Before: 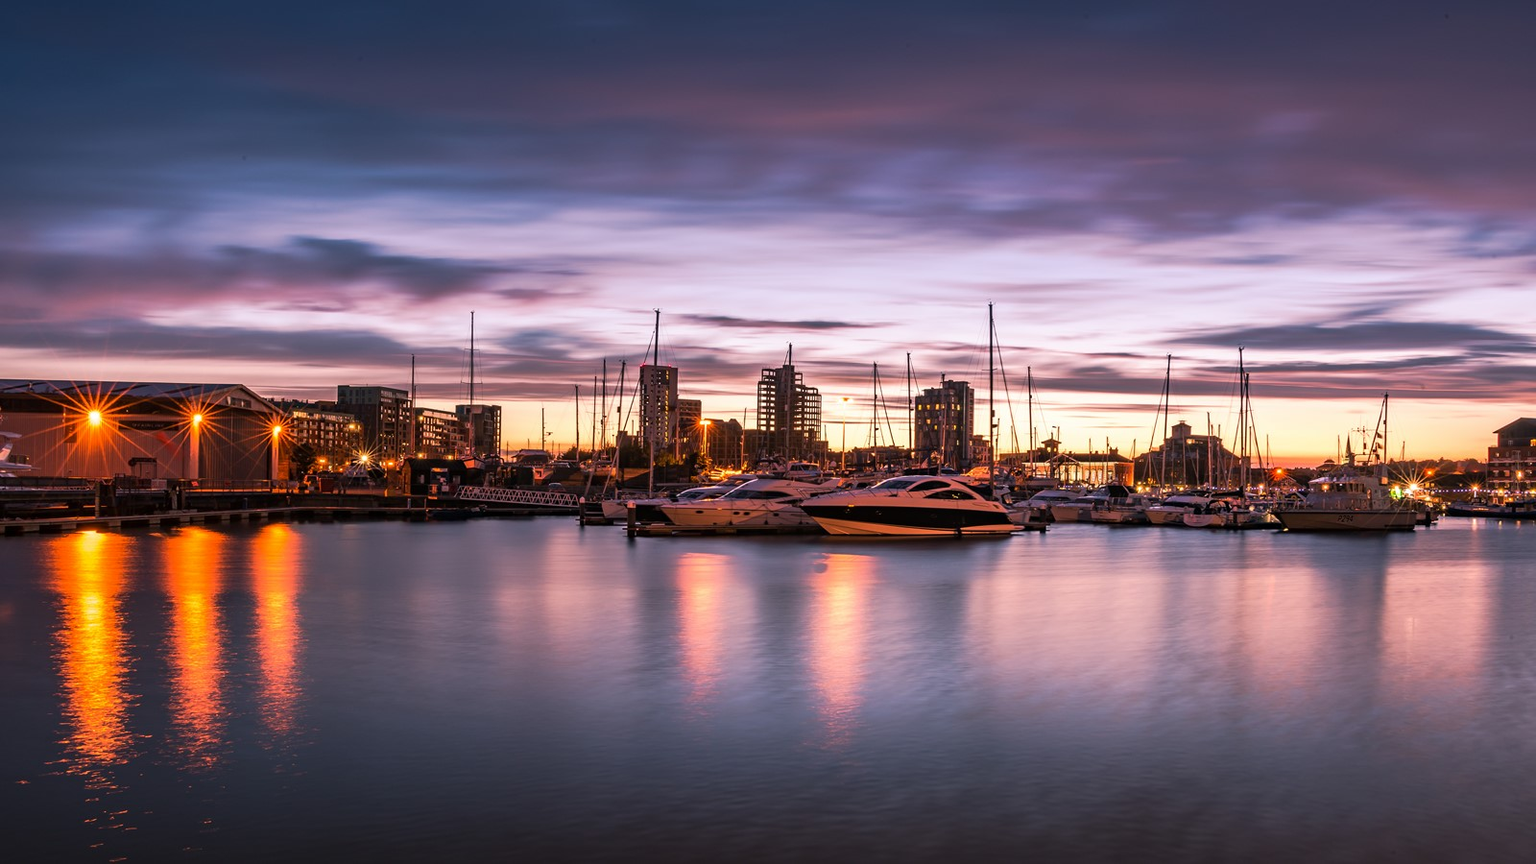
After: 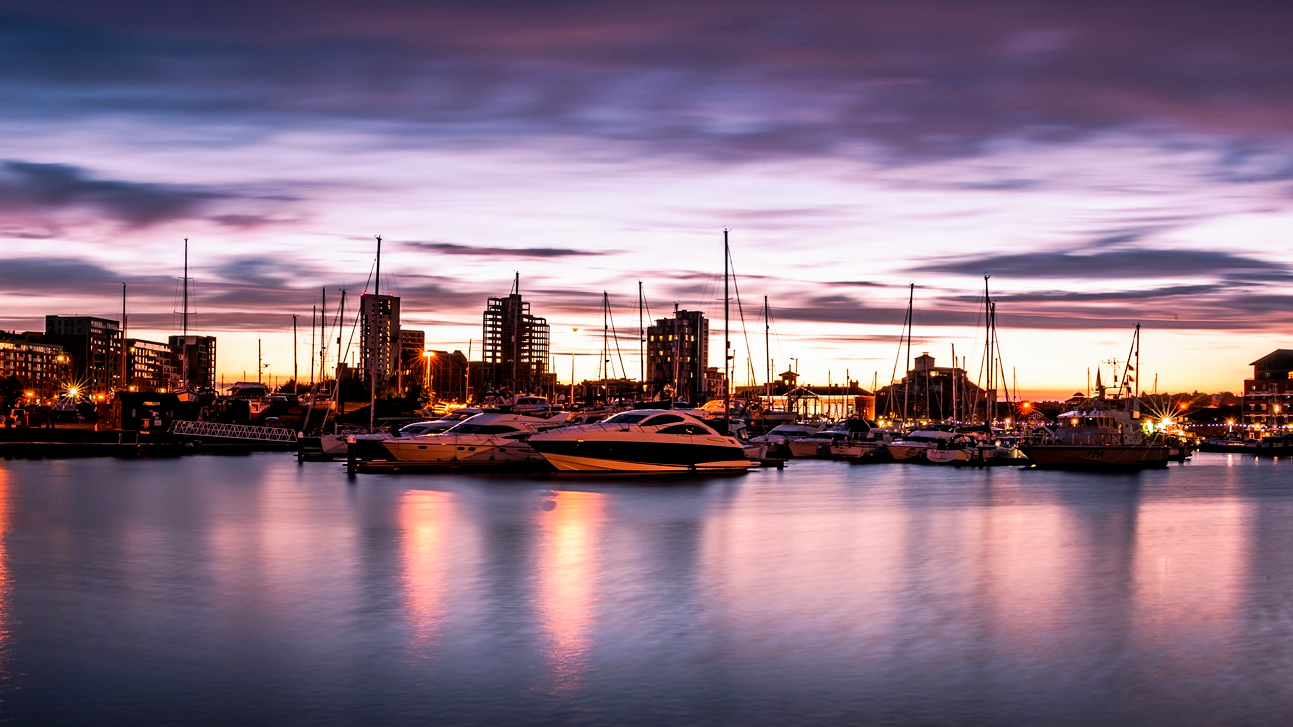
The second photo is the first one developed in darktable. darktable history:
crop: left 19.159%, top 9.58%, bottom 9.58%
filmic rgb: black relative exposure -8.7 EV, white relative exposure 2.7 EV, threshold 3 EV, target black luminance 0%, hardness 6.25, latitude 75%, contrast 1.325, highlights saturation mix -5%, preserve chrominance no, color science v5 (2021), iterations of high-quality reconstruction 0, enable highlight reconstruction true
